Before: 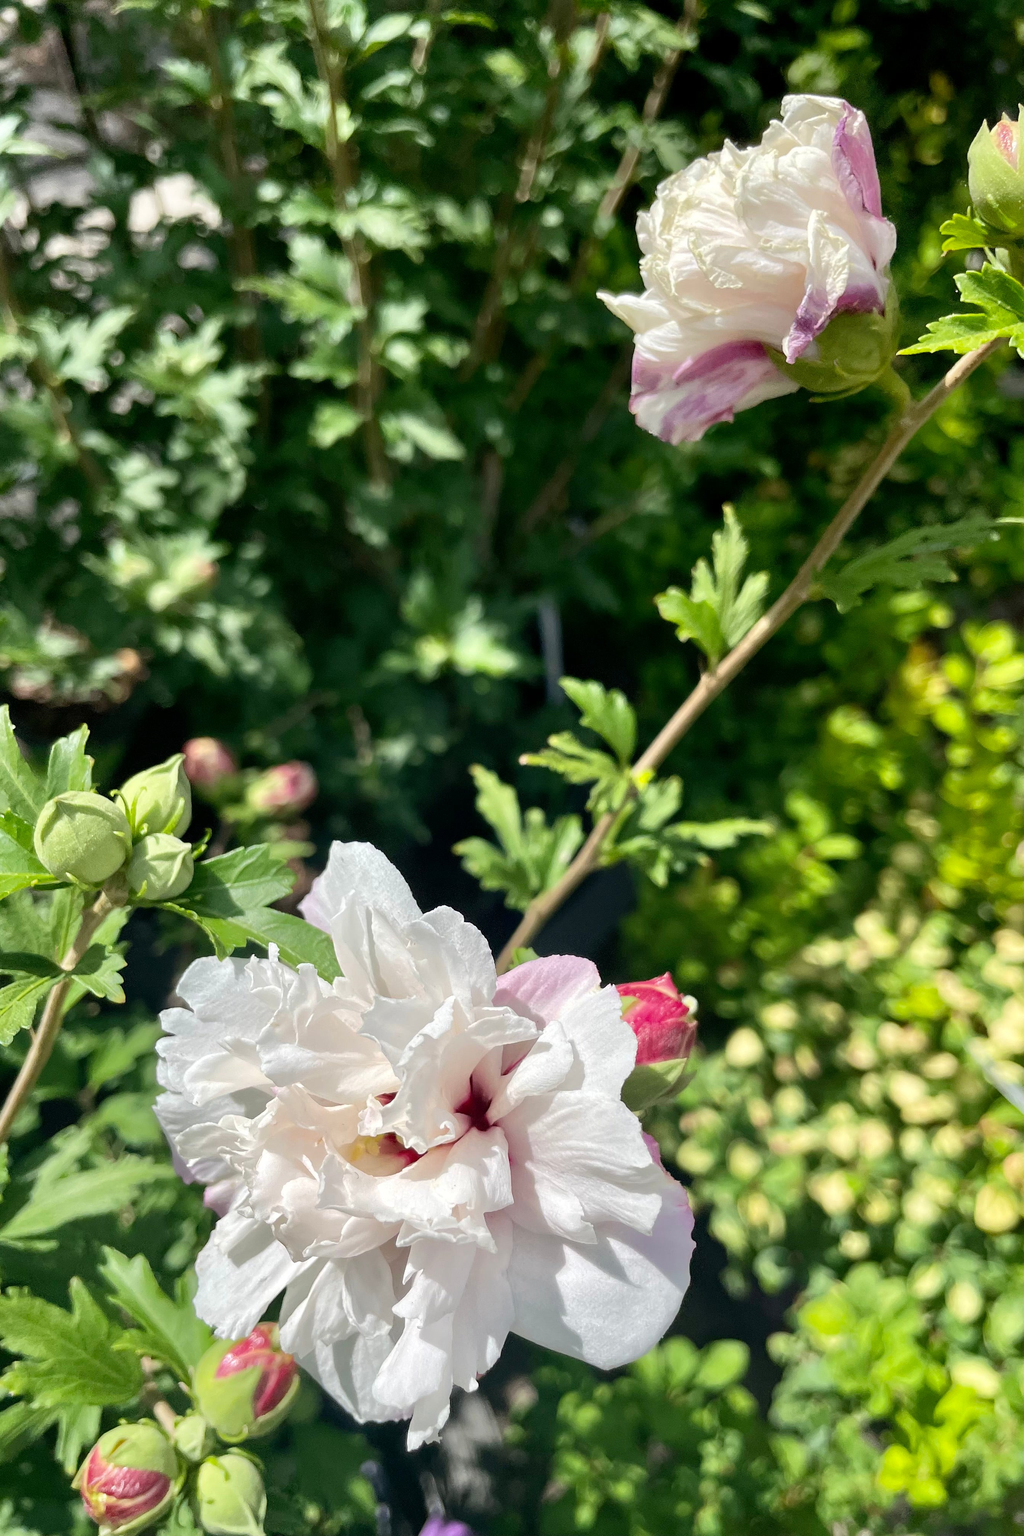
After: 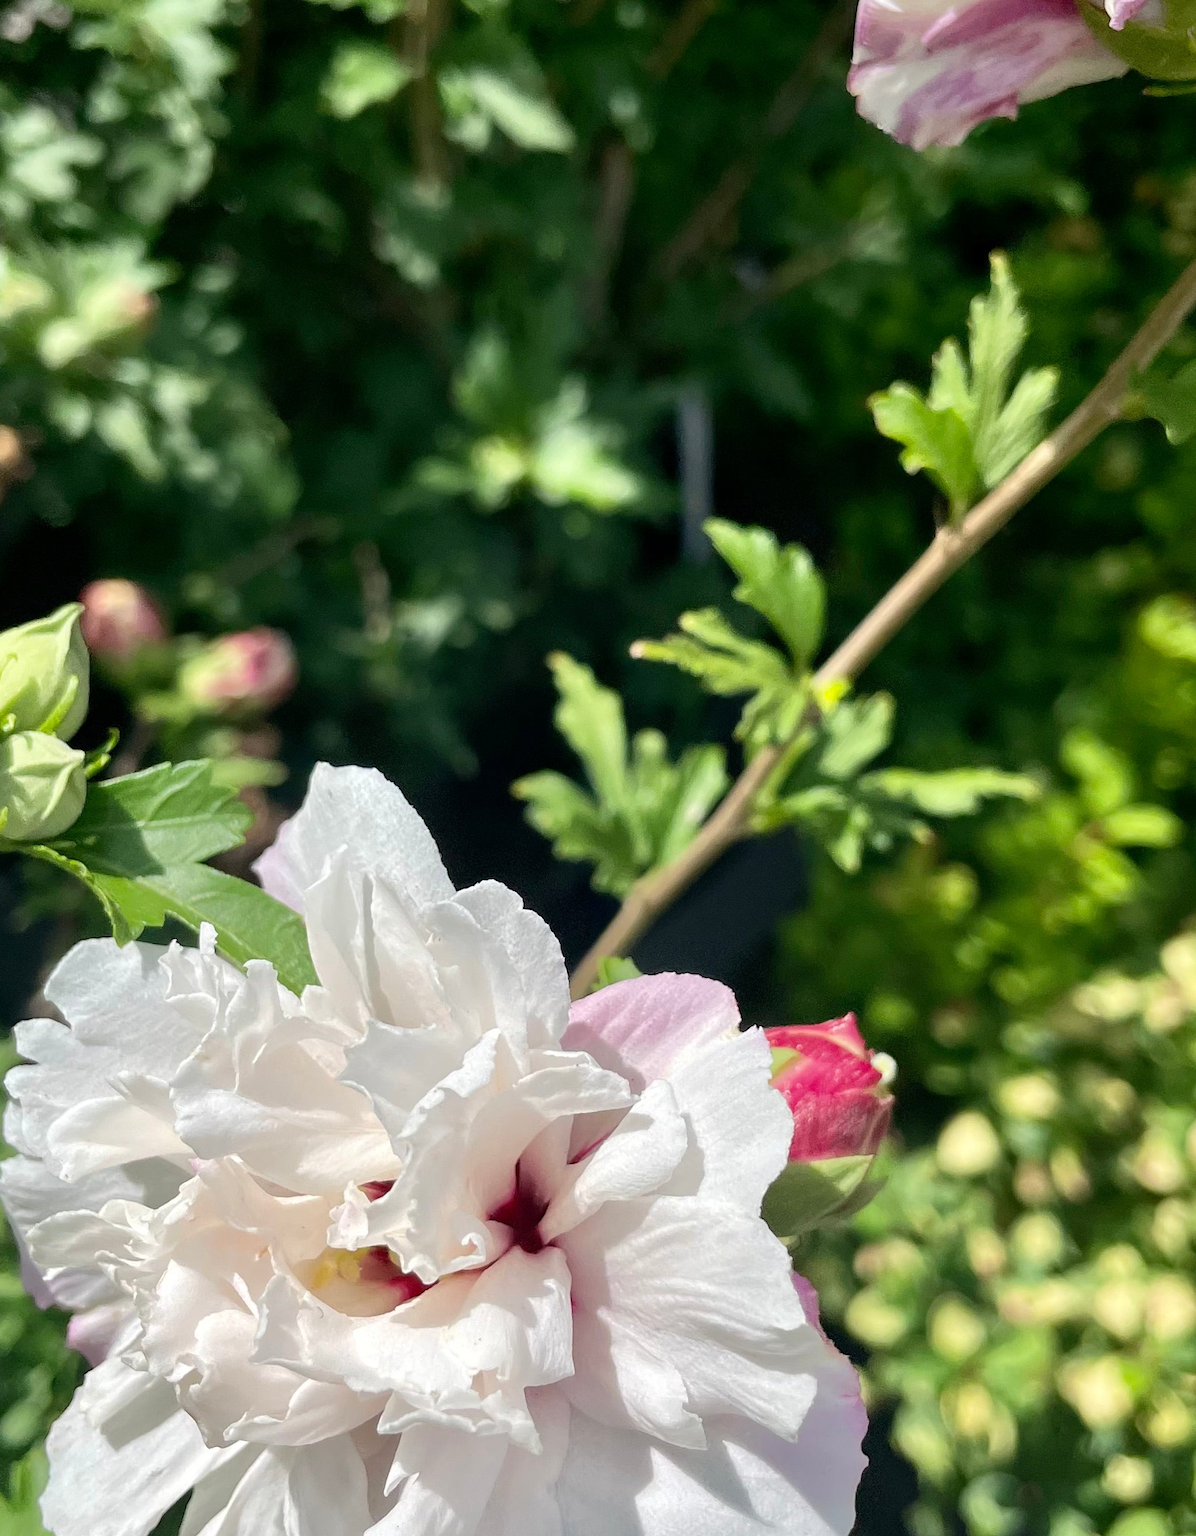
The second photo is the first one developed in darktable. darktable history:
crop and rotate: angle -3.7°, left 9.797%, top 21.268%, right 12.172%, bottom 11.974%
